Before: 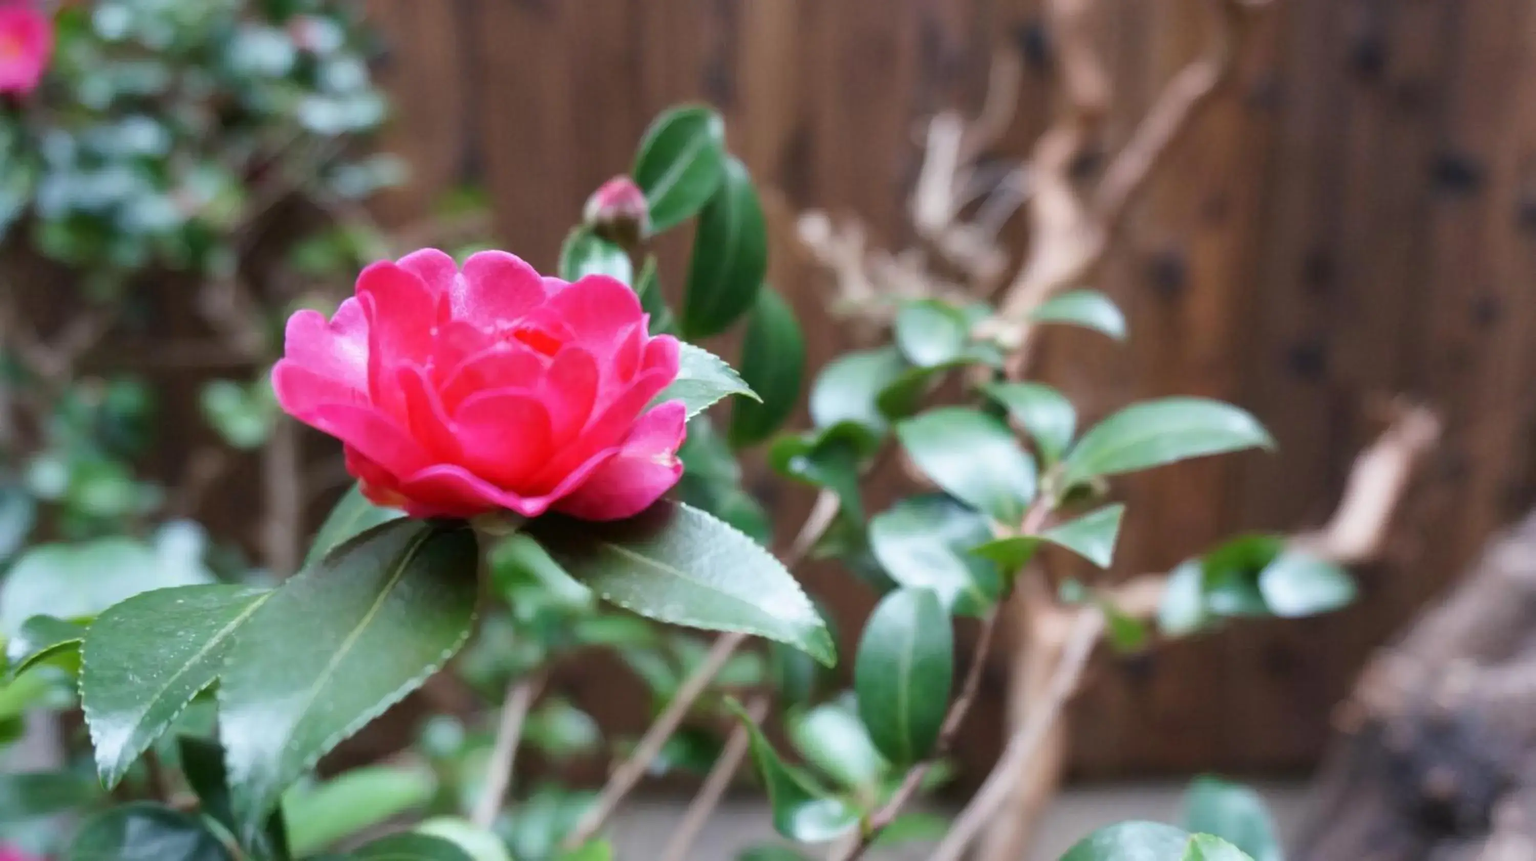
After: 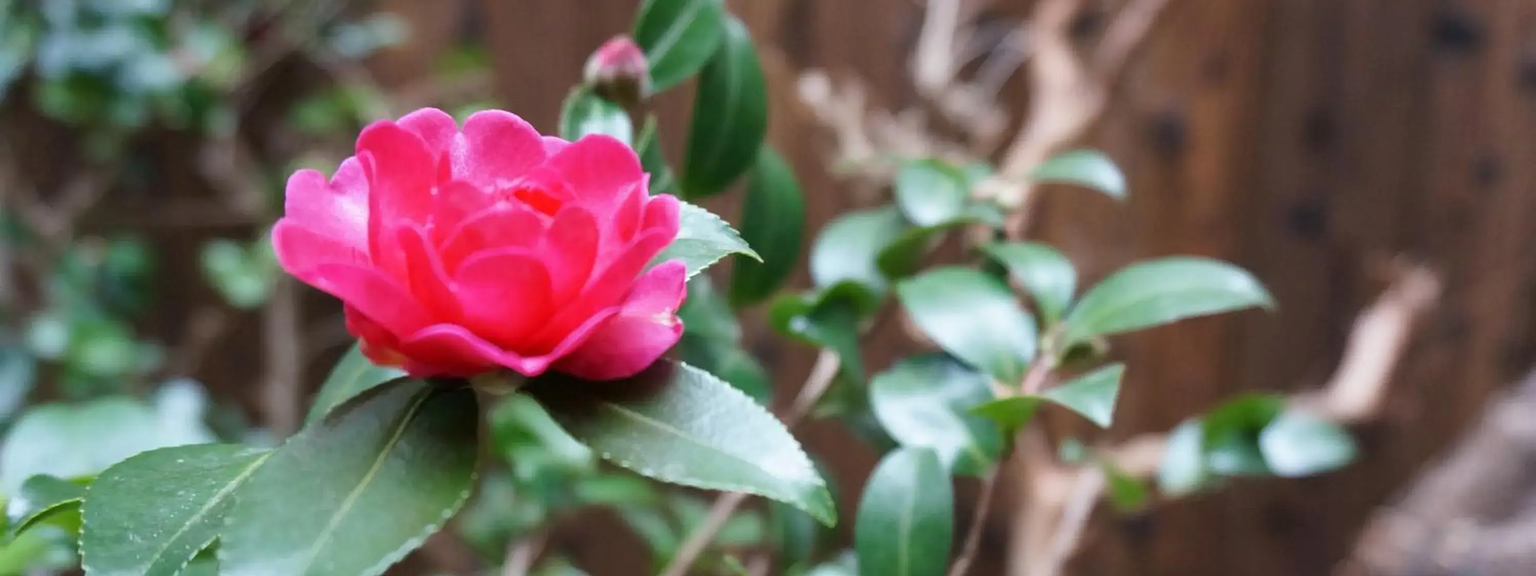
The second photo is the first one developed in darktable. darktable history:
sharpen: amount 0.217
crop: top 16.385%, bottom 16.709%
